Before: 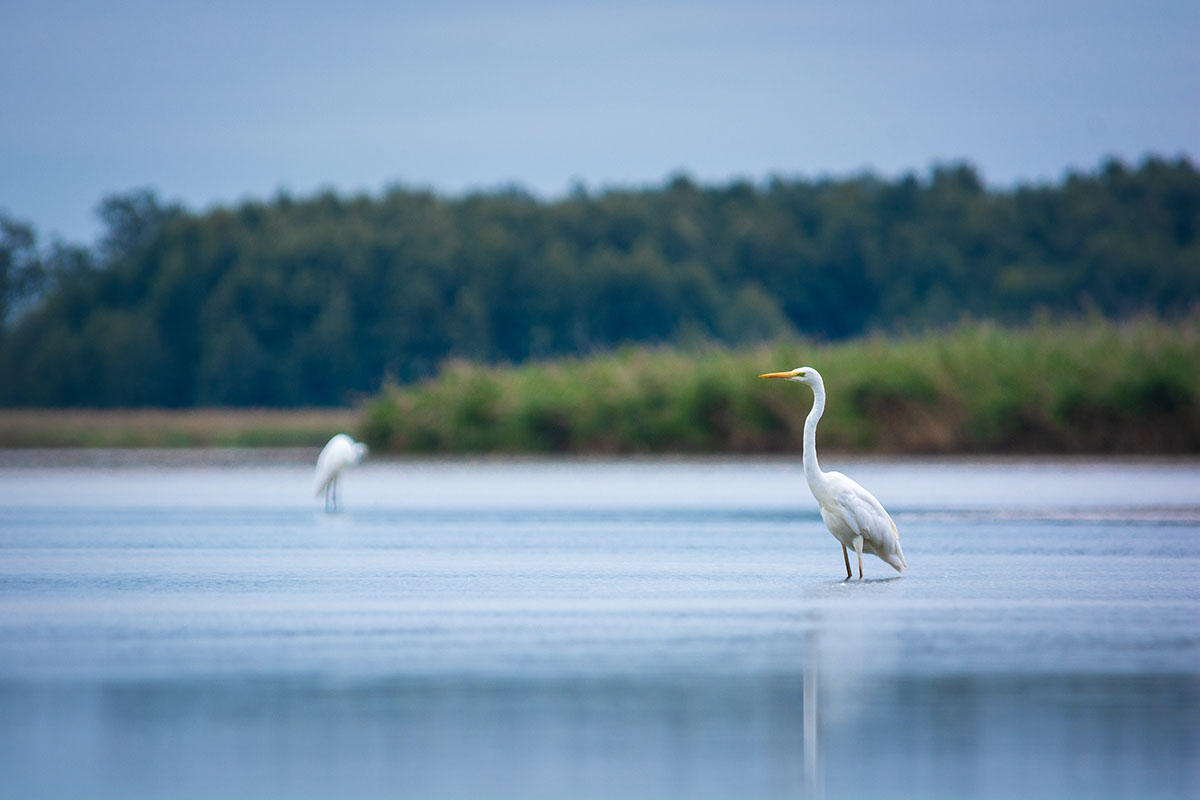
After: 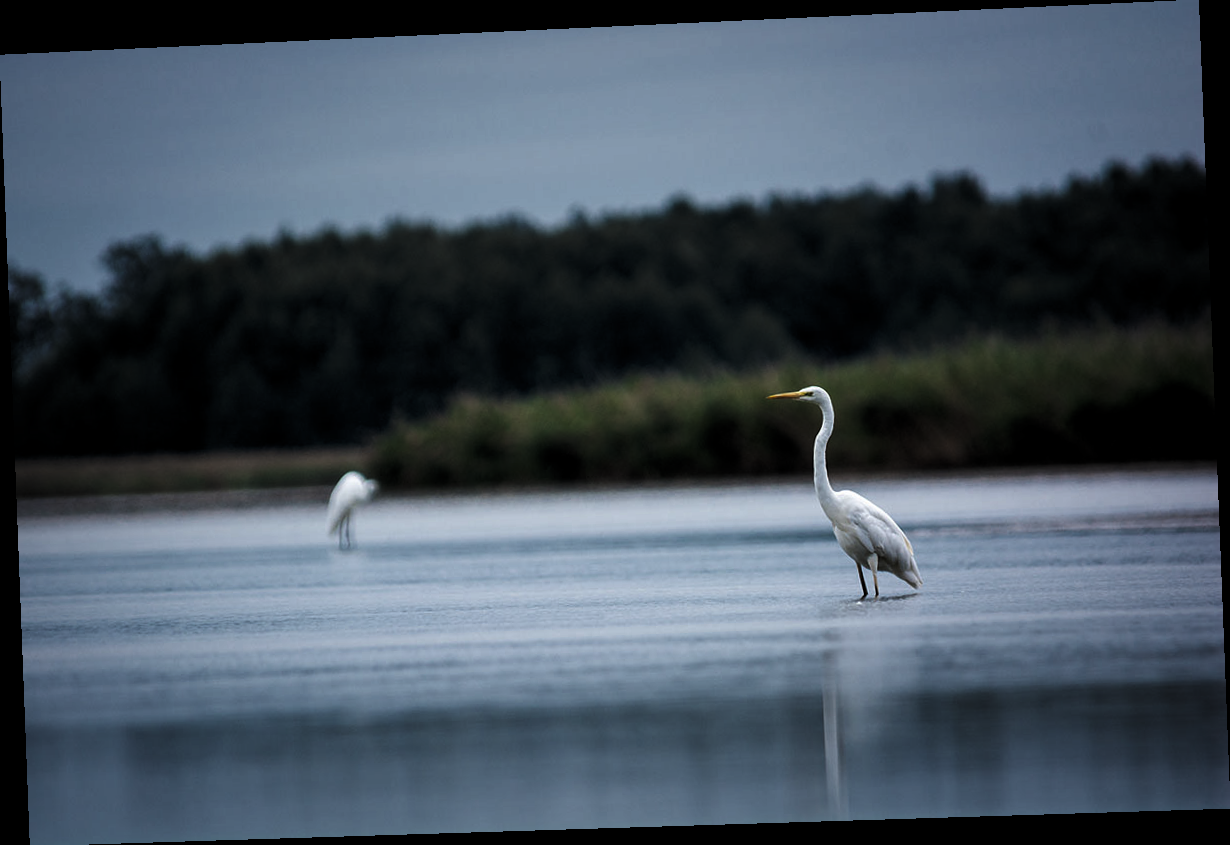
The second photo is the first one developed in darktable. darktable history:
levels: mode automatic, black 8.58%, gray 59.42%, levels [0, 0.445, 1]
rotate and perspective: rotation -2.22°, lens shift (horizontal) -0.022, automatic cropping off
